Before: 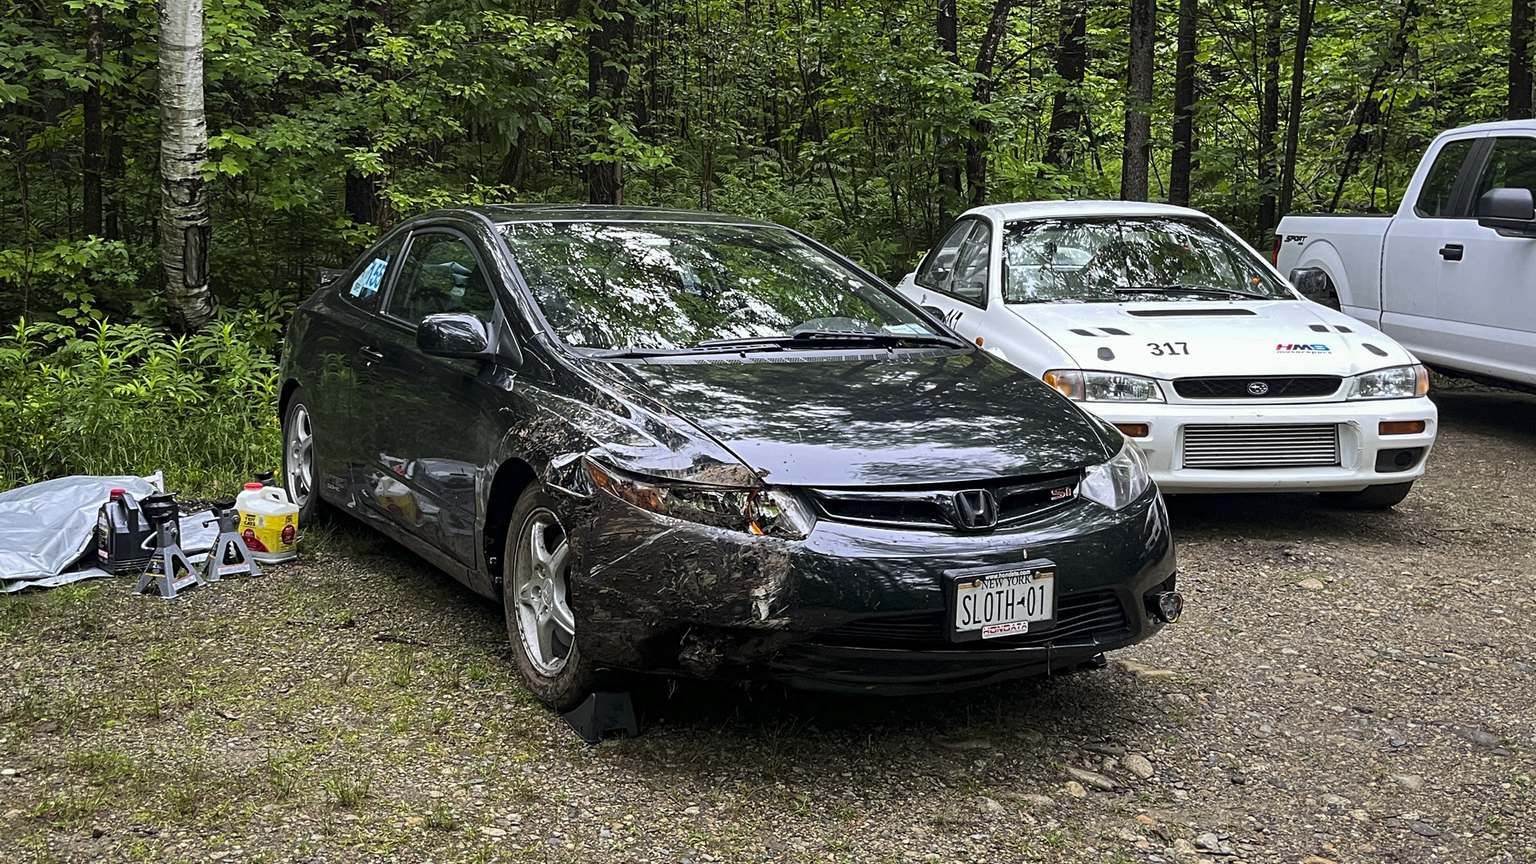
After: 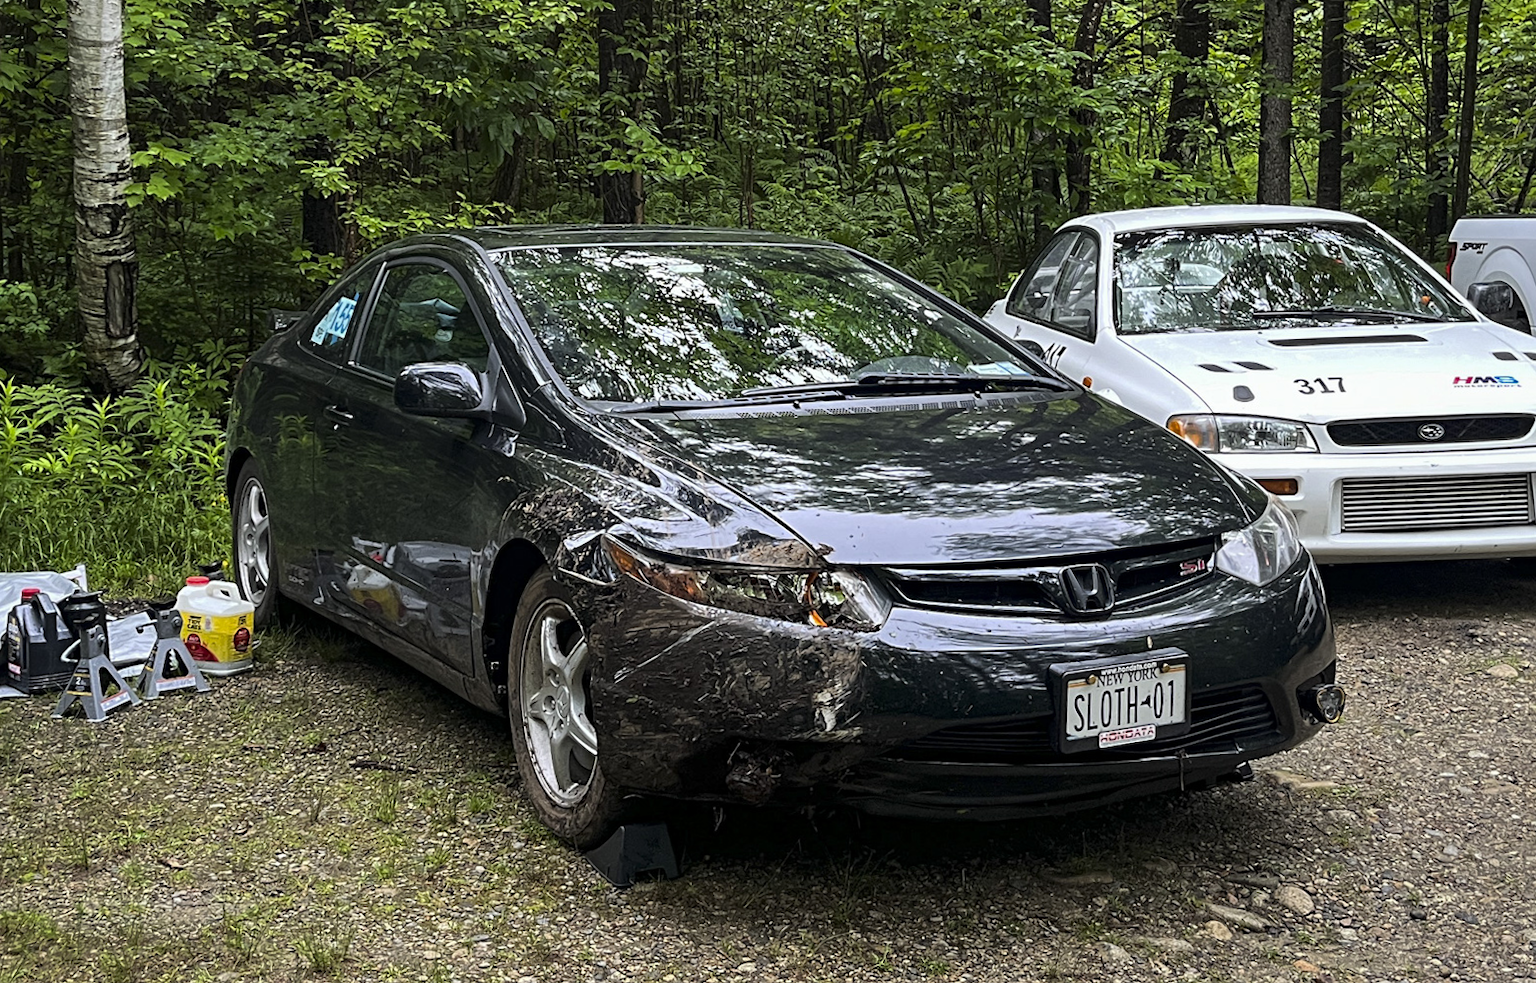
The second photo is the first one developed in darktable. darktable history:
crop and rotate: angle 1.33°, left 4.383%, top 1.16%, right 11.082%, bottom 2.568%
